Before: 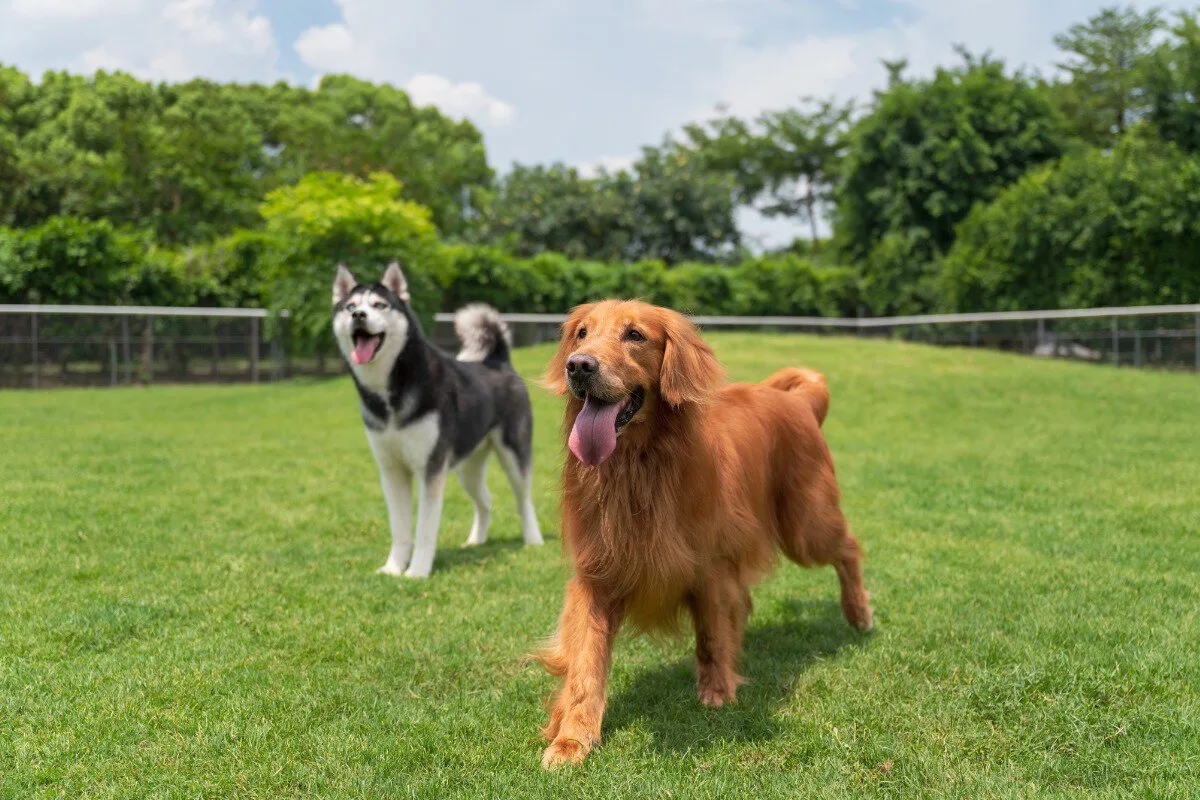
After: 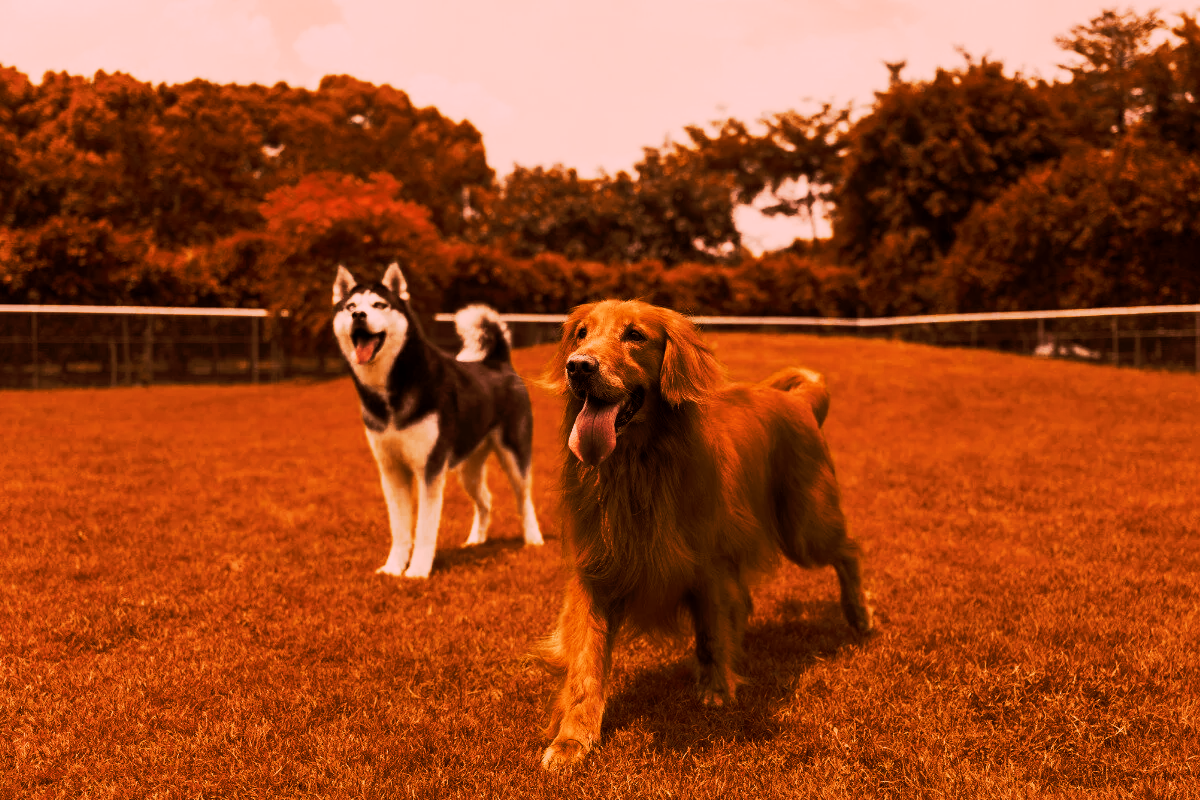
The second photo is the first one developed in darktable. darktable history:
tone curve: curves: ch0 [(0, 0) (0.003, 0.002) (0.011, 0.002) (0.025, 0.002) (0.044, 0.007) (0.069, 0.014) (0.1, 0.026) (0.136, 0.04) (0.177, 0.061) (0.224, 0.1) (0.277, 0.151) (0.335, 0.198) (0.399, 0.272) (0.468, 0.387) (0.543, 0.553) (0.623, 0.716) (0.709, 0.8) (0.801, 0.855) (0.898, 0.897) (1, 1)], preserve colors none
color look up table: target L [68.84, 57.68, 77.52, 72, 45.67, 49.08, 52.29, 43.08, 27.51, 202.02, 59.04, 68.03, 58.42, 50.54, 51.13, 48.71, 44.01, 50.99, 30.16, 28.3, 16.2, 90.83, 74.6, 78.79, 78.03, 71.5, 68.89, 63.27, 54.07, 67.99, 59.58, 67.98, 64.03, 34.03, 63.78, 27.48, 31.69, 28.64, 10.73, 22.52, 93.39, 72.87, 81.75, 69.06, 68.08, 67.03, 69.75, 45.45, 6.199], target a [41.22, 39.61, 35, 38.51, 22.48, 22.63, 16.8, 21.95, 24.98, 0, 34.21, 39.31, 34.38, 20.28, 20.38, 18.7, 17.49, 17.88, 26.63, 22.8, 18.41, 30.58, 37.85, 35.91, 37.23, 31.54, 33.7, 35.53, 14.02, 34.44, 31.26, 34.42, 34.69, 24.59, 34.32, 21.29, 22.93, 23.7, 15.6, 17.06, 27.74, 37, 35.47, 39.23, 34.99, 38.45, 40.89, 17.78, 4.4], target b [26, 44.12, 27.05, 25.27, 41.76, 42.01, 38.22, 41.08, 33.94, -0.001, 41.51, 27.98, 41.53, 41.63, 41.75, 41.33, 40.19, 41.3, 35.94, 34.79, 20.82, 27.06, 27.64, 23.4, 31.25, 45.56, 46.18, 42.9, 14.13, 44.99, 32.1, 45.09, 42.87, 38.09, 42.98, 27.46, 37.01, 35.24, 13.32, 28.63, 21.23, 27.65, 29.28, 30.4, 42.23, 27.26, 24.81, 40.57, 9.95], num patches 49
